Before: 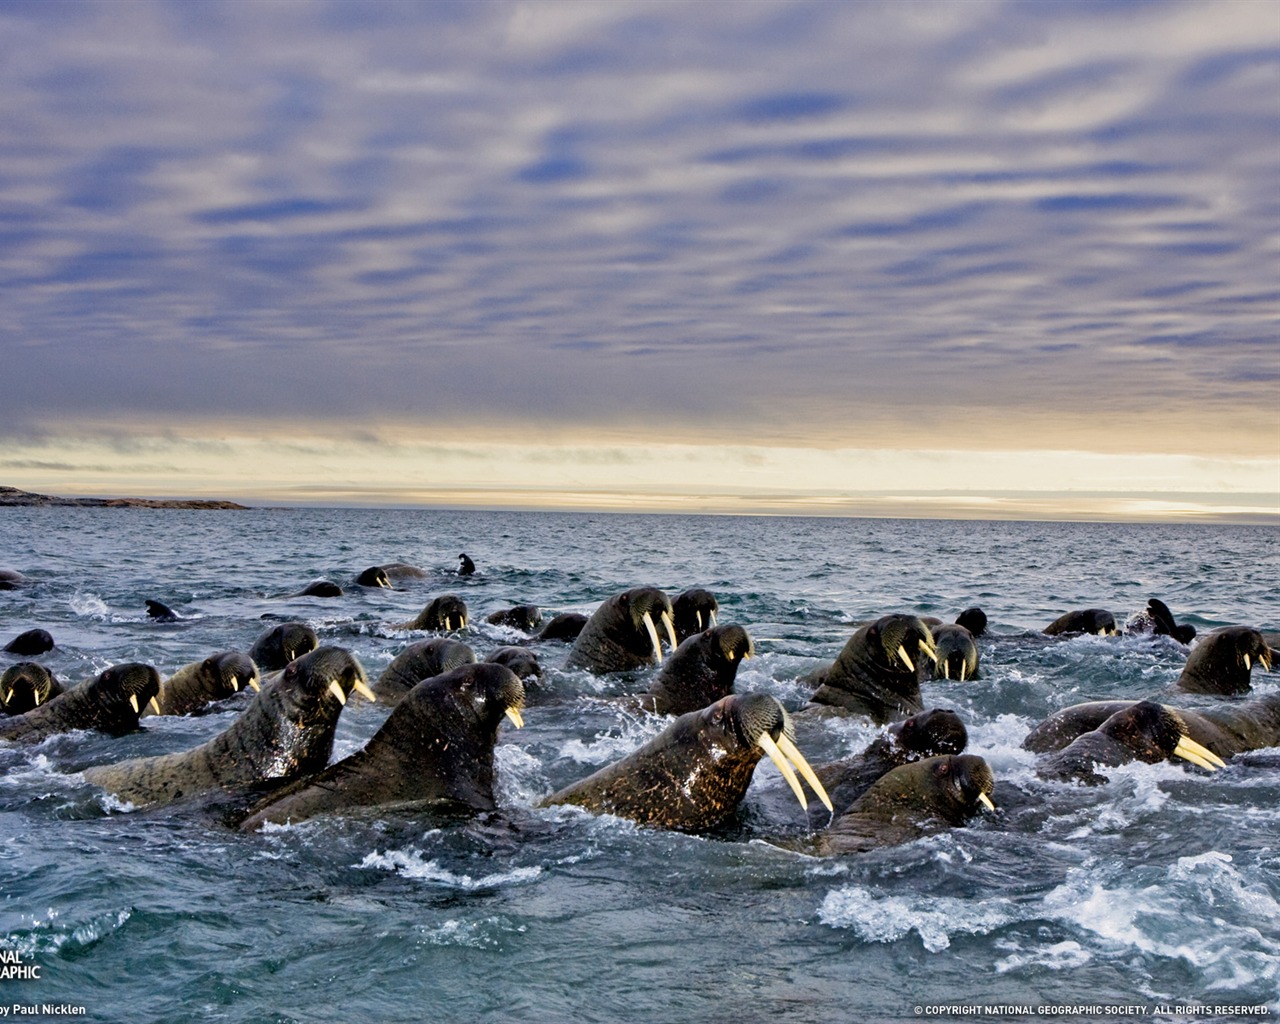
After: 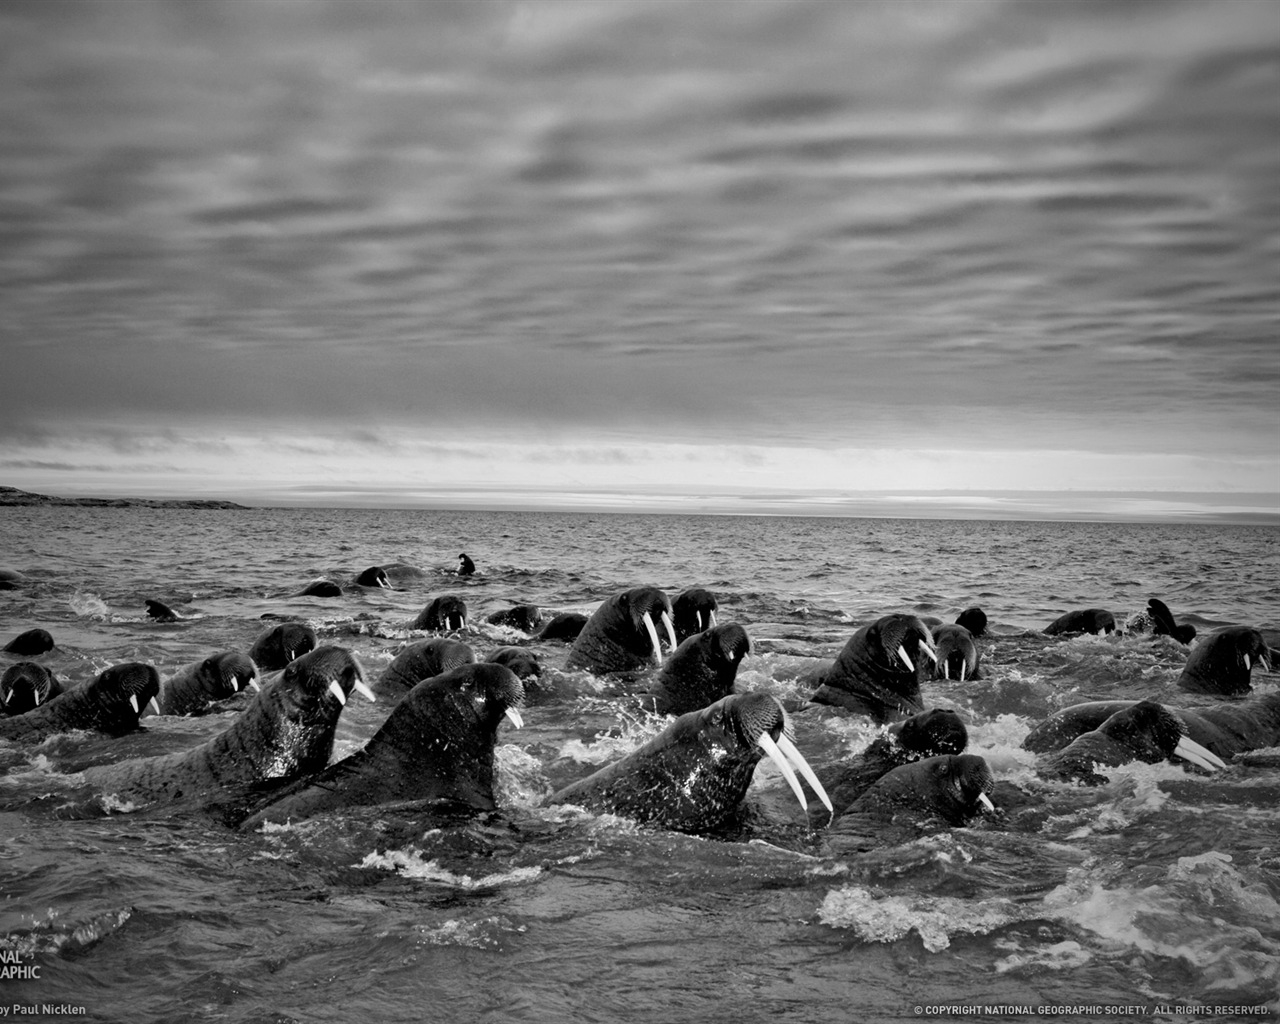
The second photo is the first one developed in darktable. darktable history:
vignetting: fall-off start 72.14%, fall-off radius 108.07%, brightness -0.713, saturation -0.488, center (-0.054, -0.359), width/height ratio 0.729
monochrome: size 1
